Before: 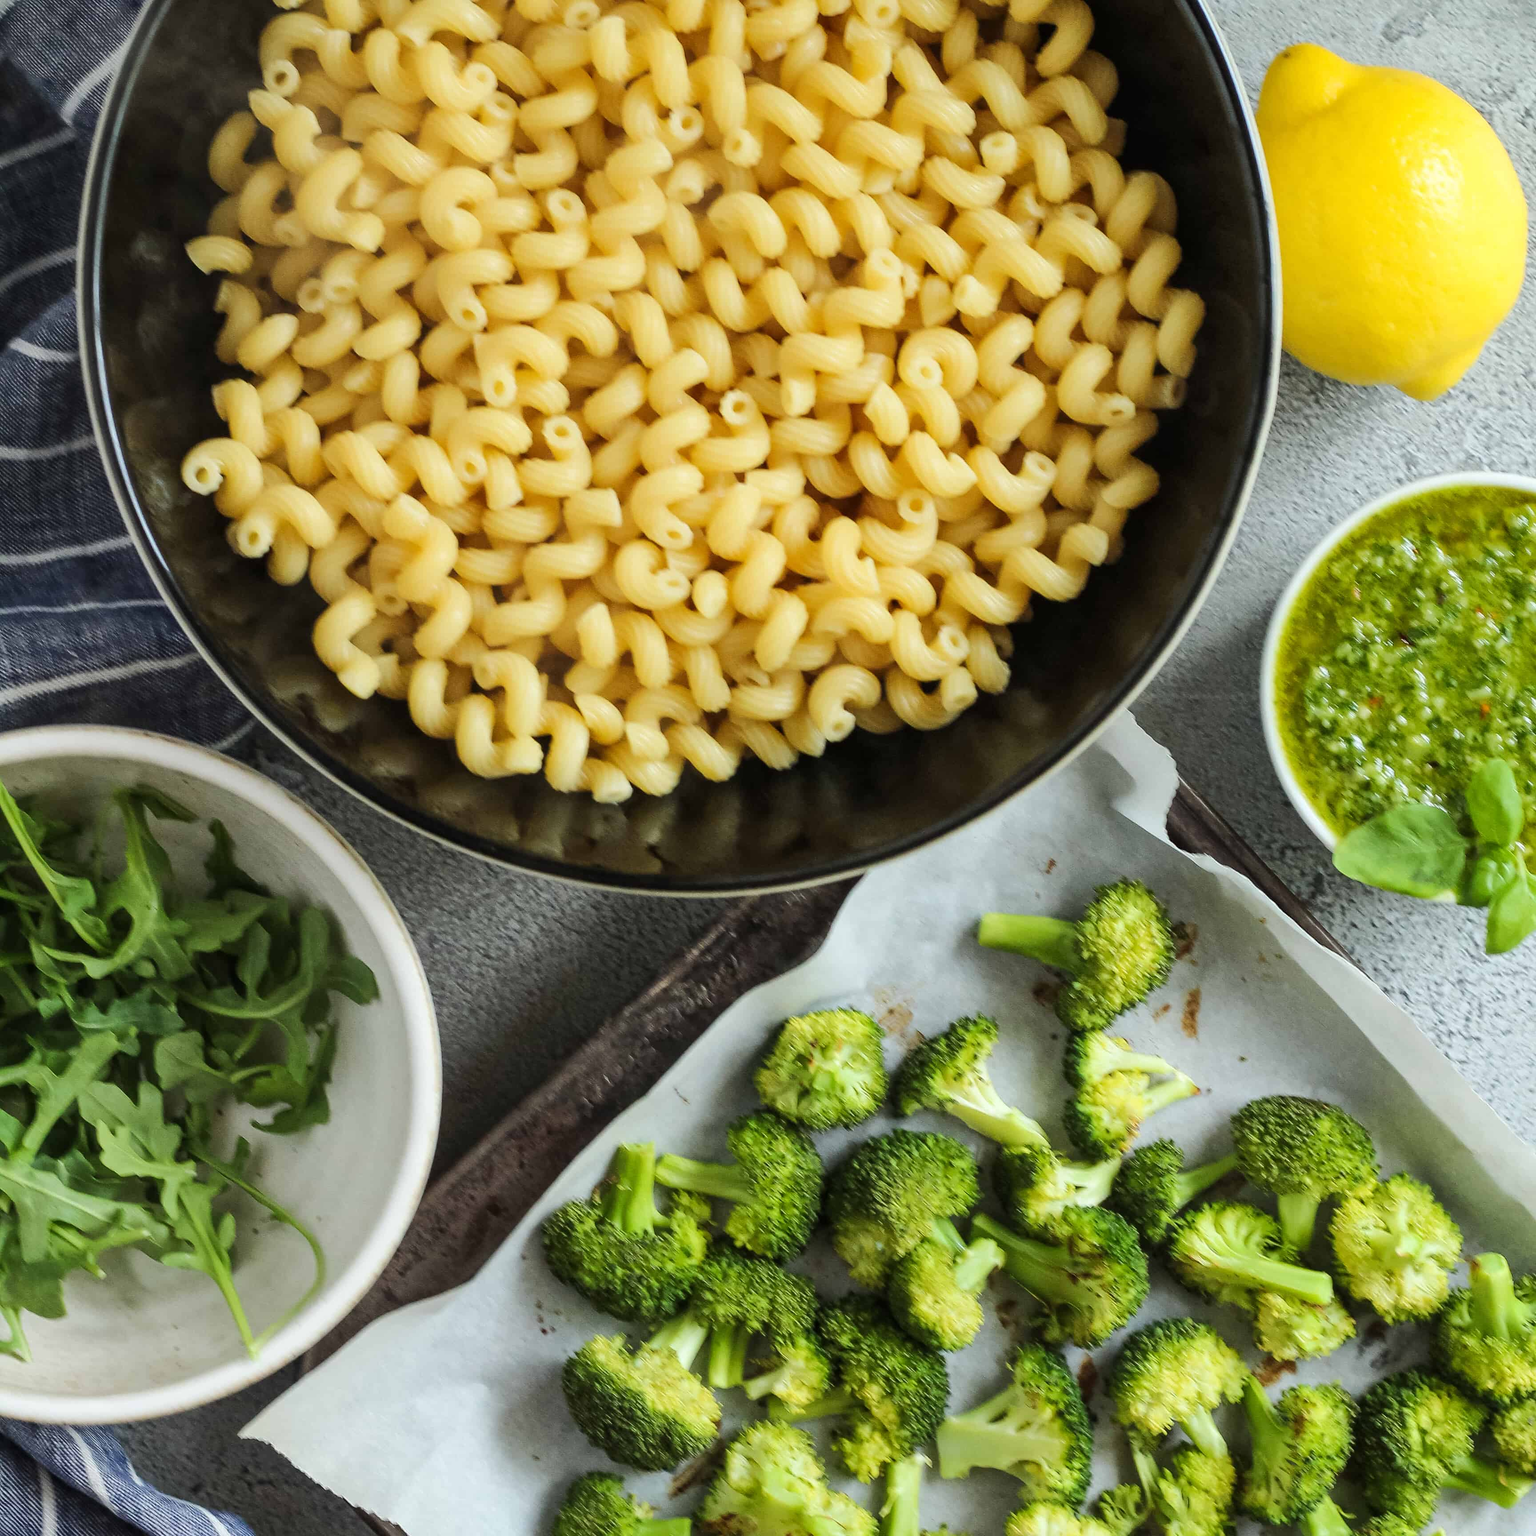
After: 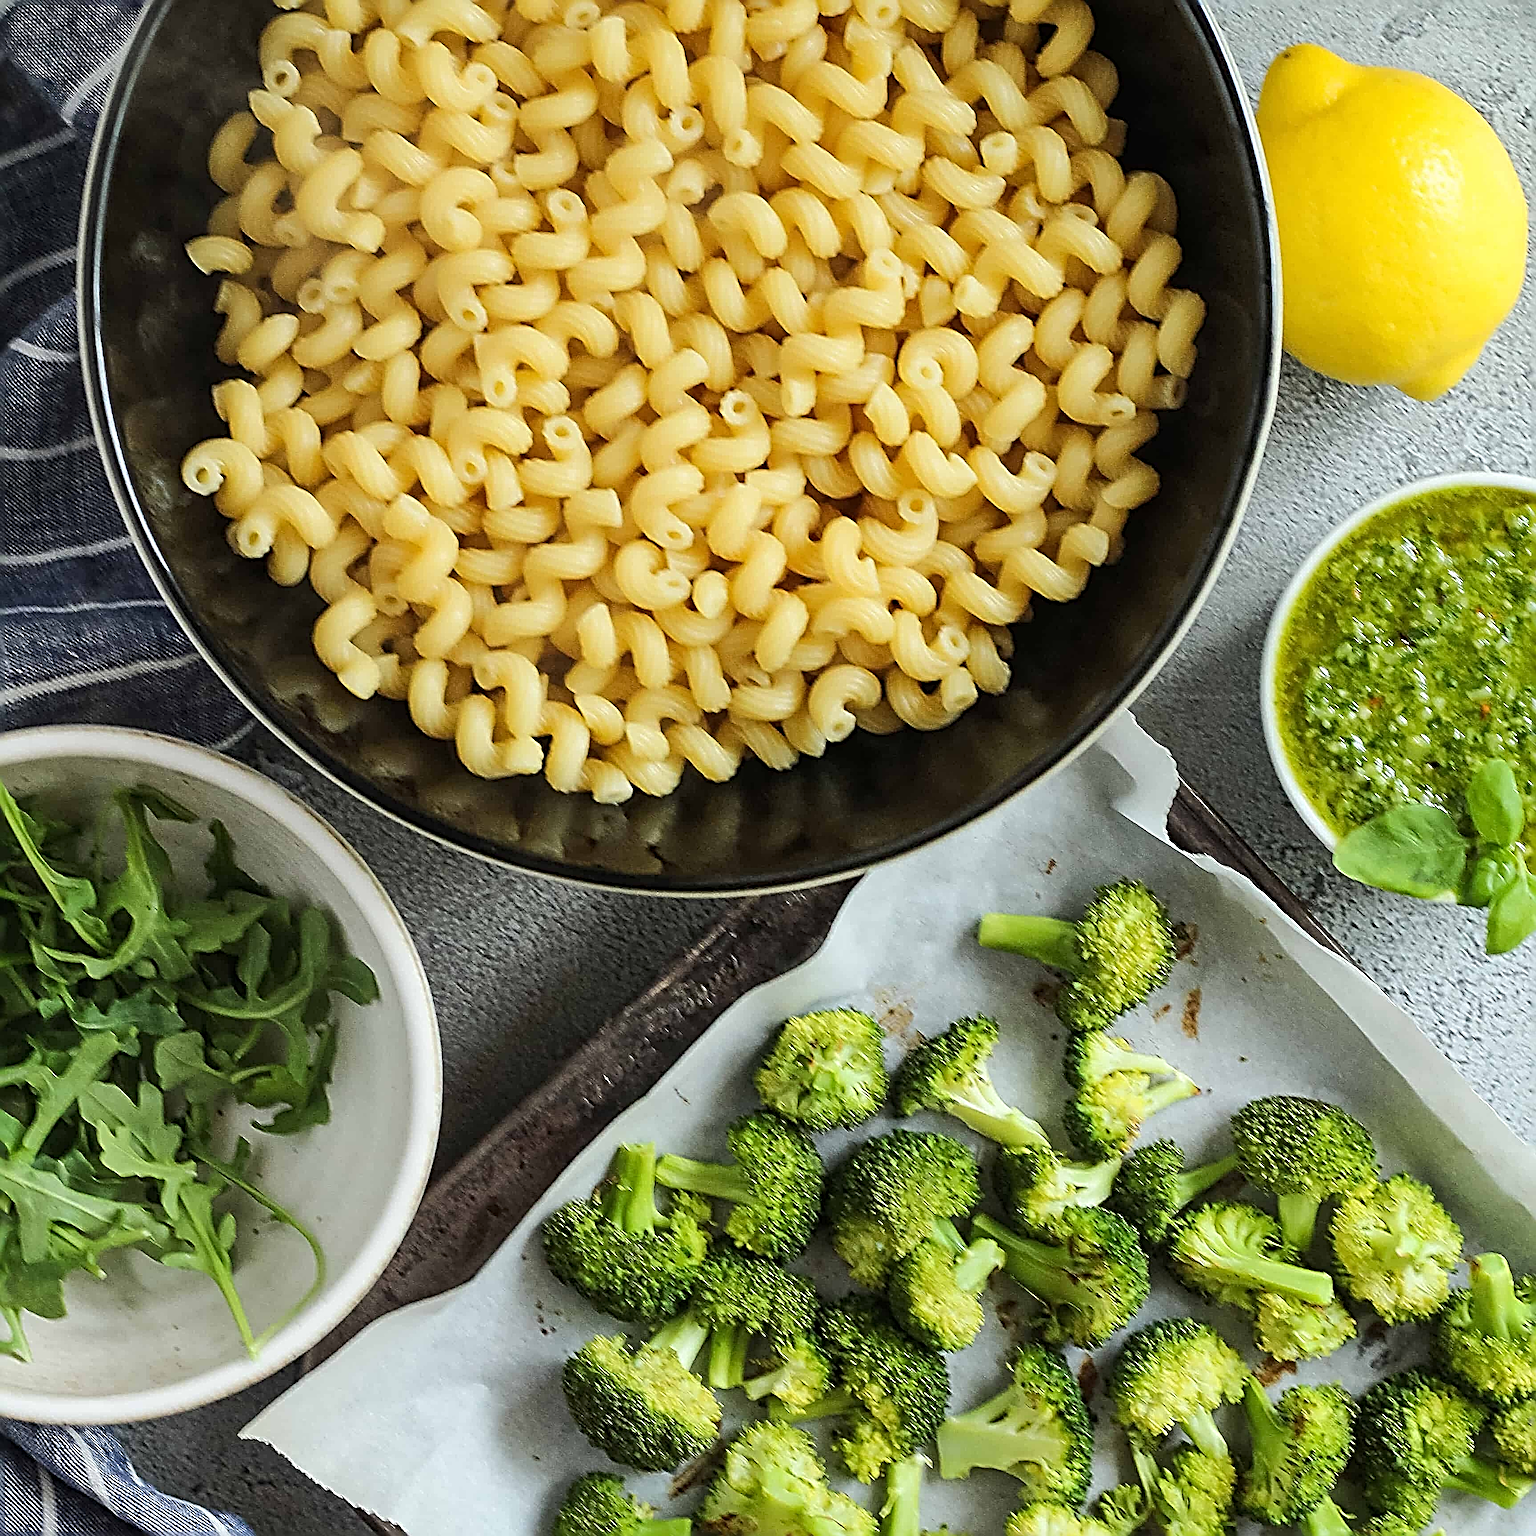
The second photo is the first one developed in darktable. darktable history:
sharpen: radius 4.013, amount 2
